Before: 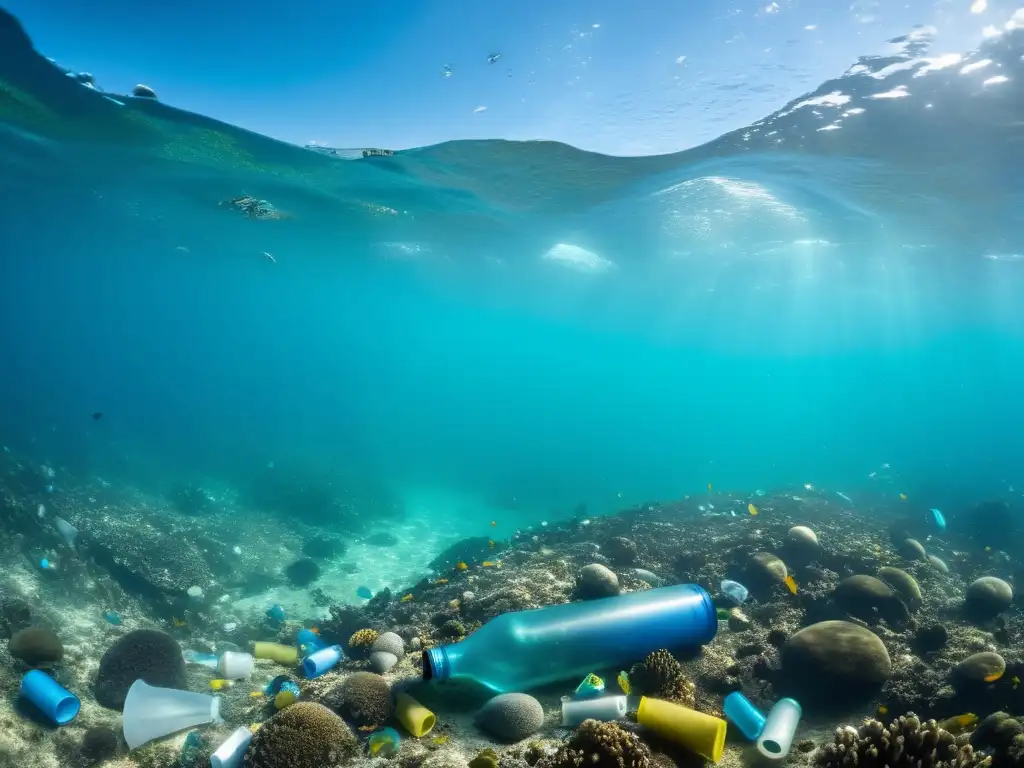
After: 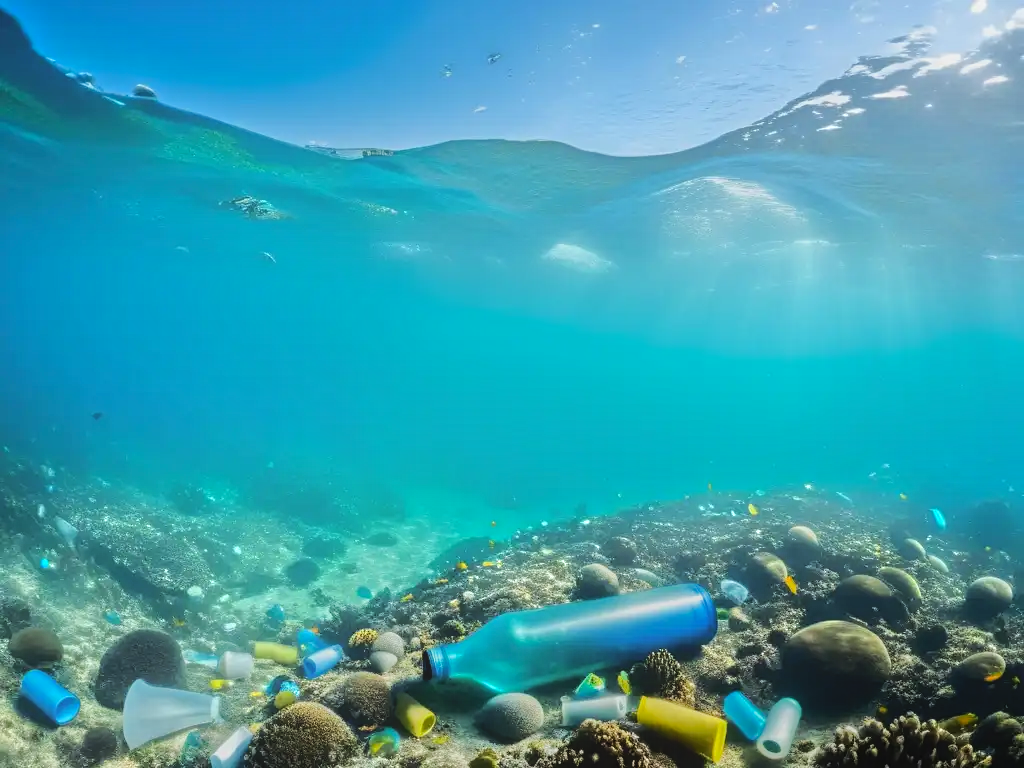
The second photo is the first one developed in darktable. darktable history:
contrast equalizer: octaves 7, y [[0.439, 0.44, 0.442, 0.457, 0.493, 0.498], [0.5 ×6], [0.5 ×6], [0 ×6], [0 ×6]]
tone equalizer: -8 EV -0.506 EV, -7 EV -0.34 EV, -6 EV -0.049 EV, -5 EV 0.379 EV, -4 EV 0.969 EV, -3 EV 0.815 EV, -2 EV -0.008 EV, -1 EV 0.127 EV, +0 EV -0.012 EV, smoothing diameter 2.02%, edges refinement/feathering 17.85, mask exposure compensation -1.57 EV, filter diffusion 5
